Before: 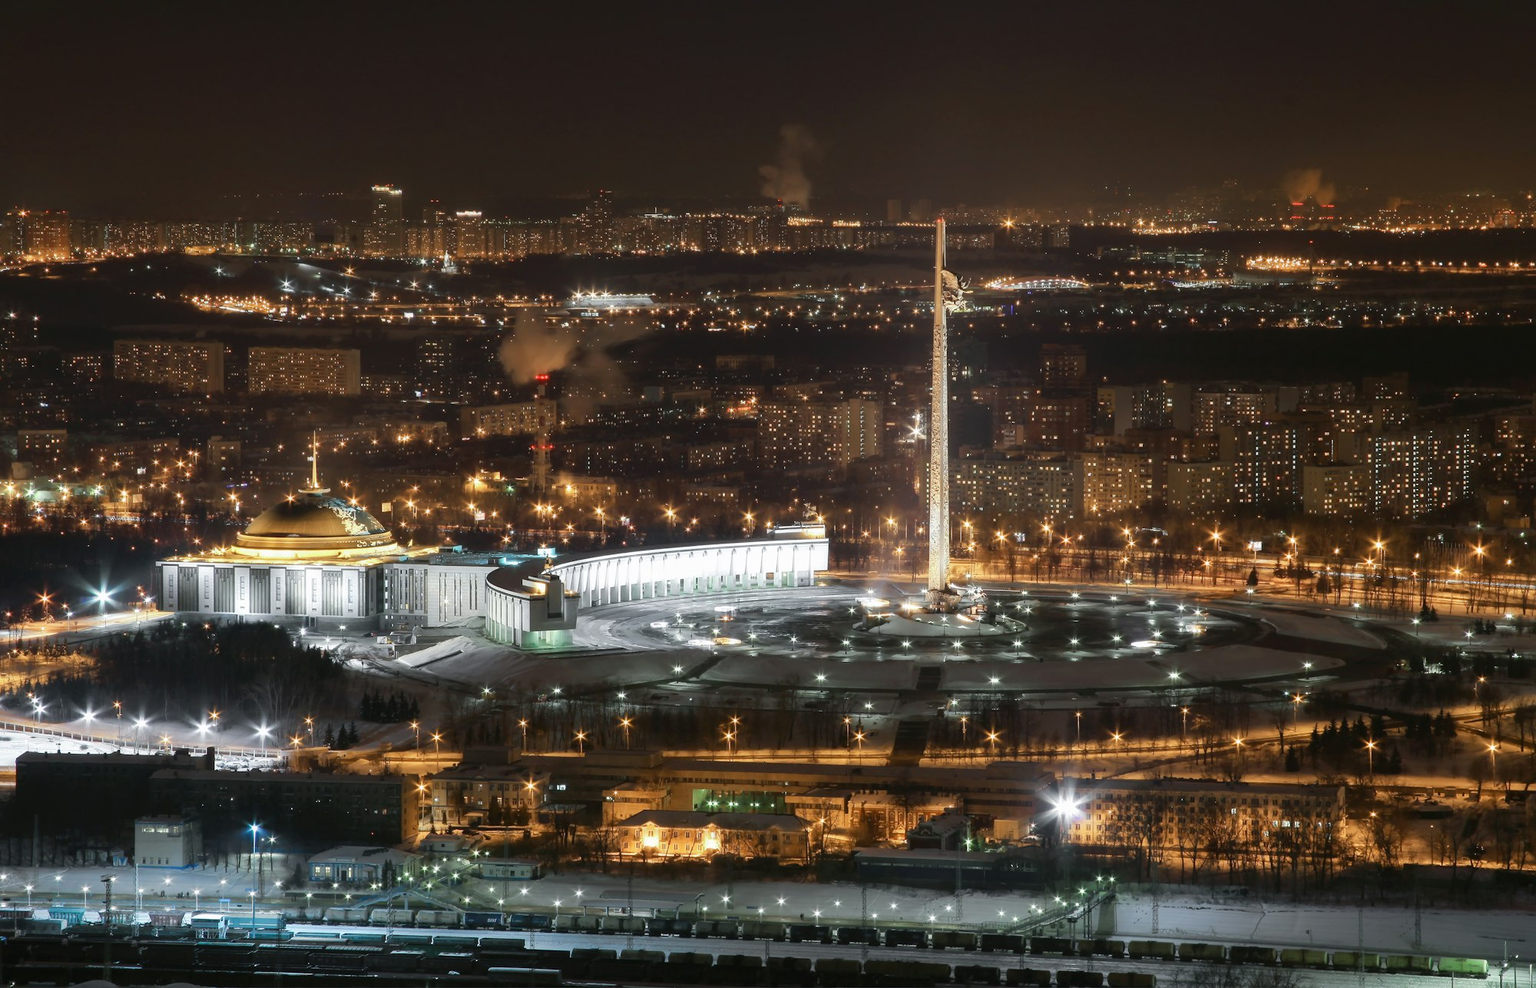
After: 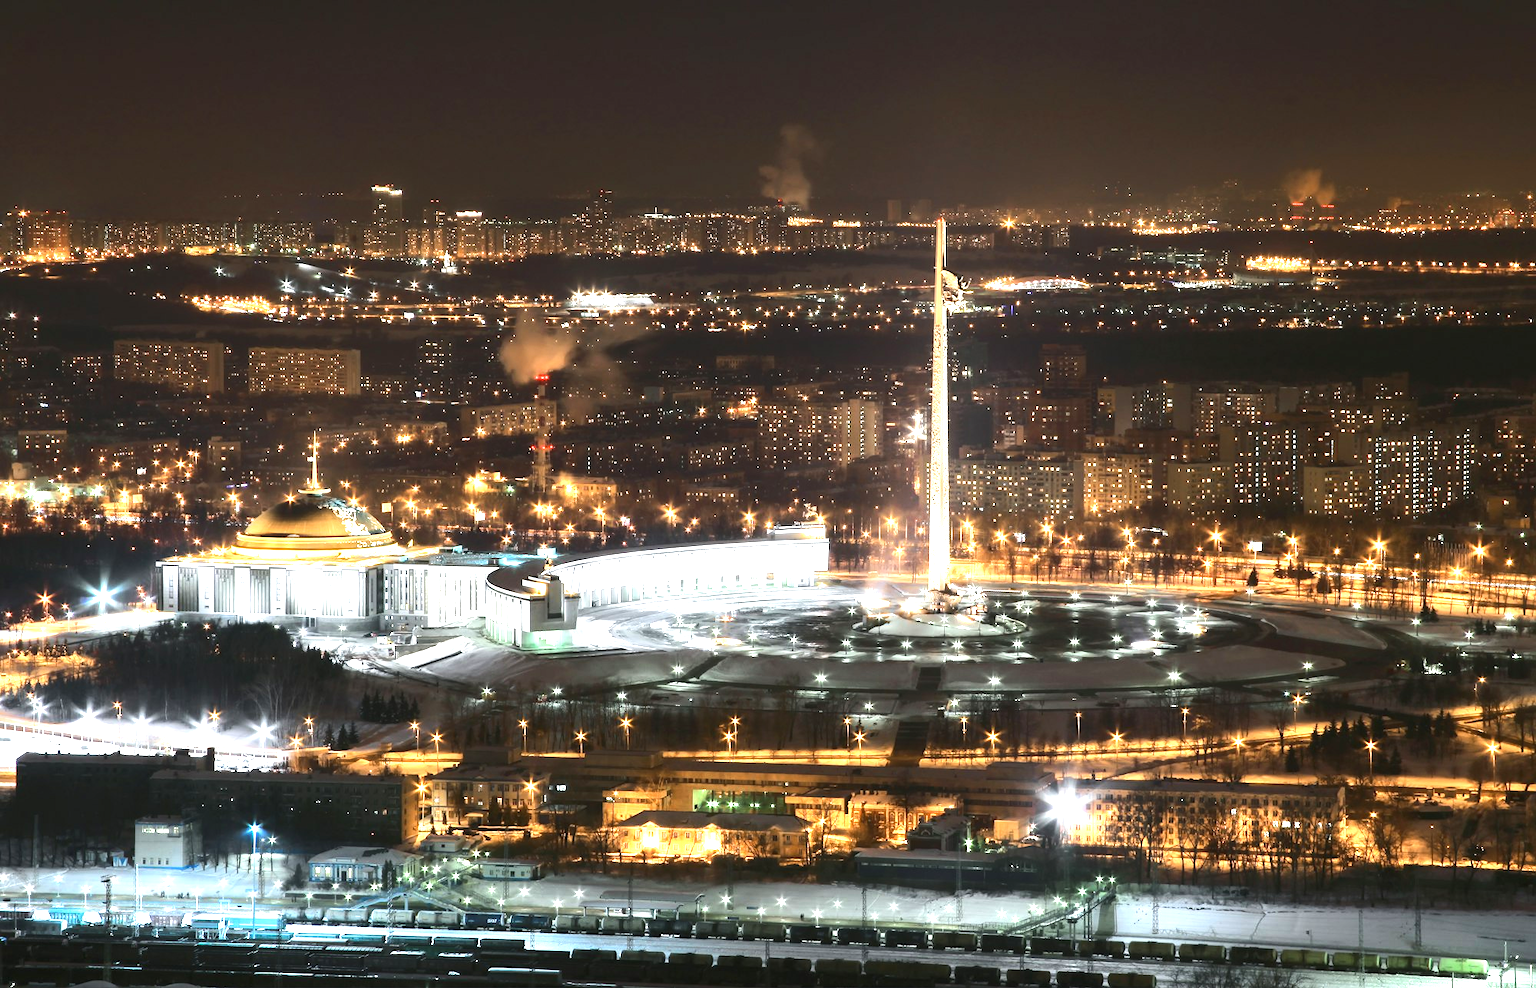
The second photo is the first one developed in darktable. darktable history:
tone equalizer: -8 EV 0.001 EV, -7 EV -0.002 EV, -6 EV 0.002 EV, -5 EV -0.03 EV, -4 EV -0.116 EV, -3 EV -0.169 EV, -2 EV 0.24 EV, -1 EV 0.702 EV, +0 EV 0.493 EV
exposure: black level correction 0, exposure 1 EV, compensate exposure bias true, compensate highlight preservation false
